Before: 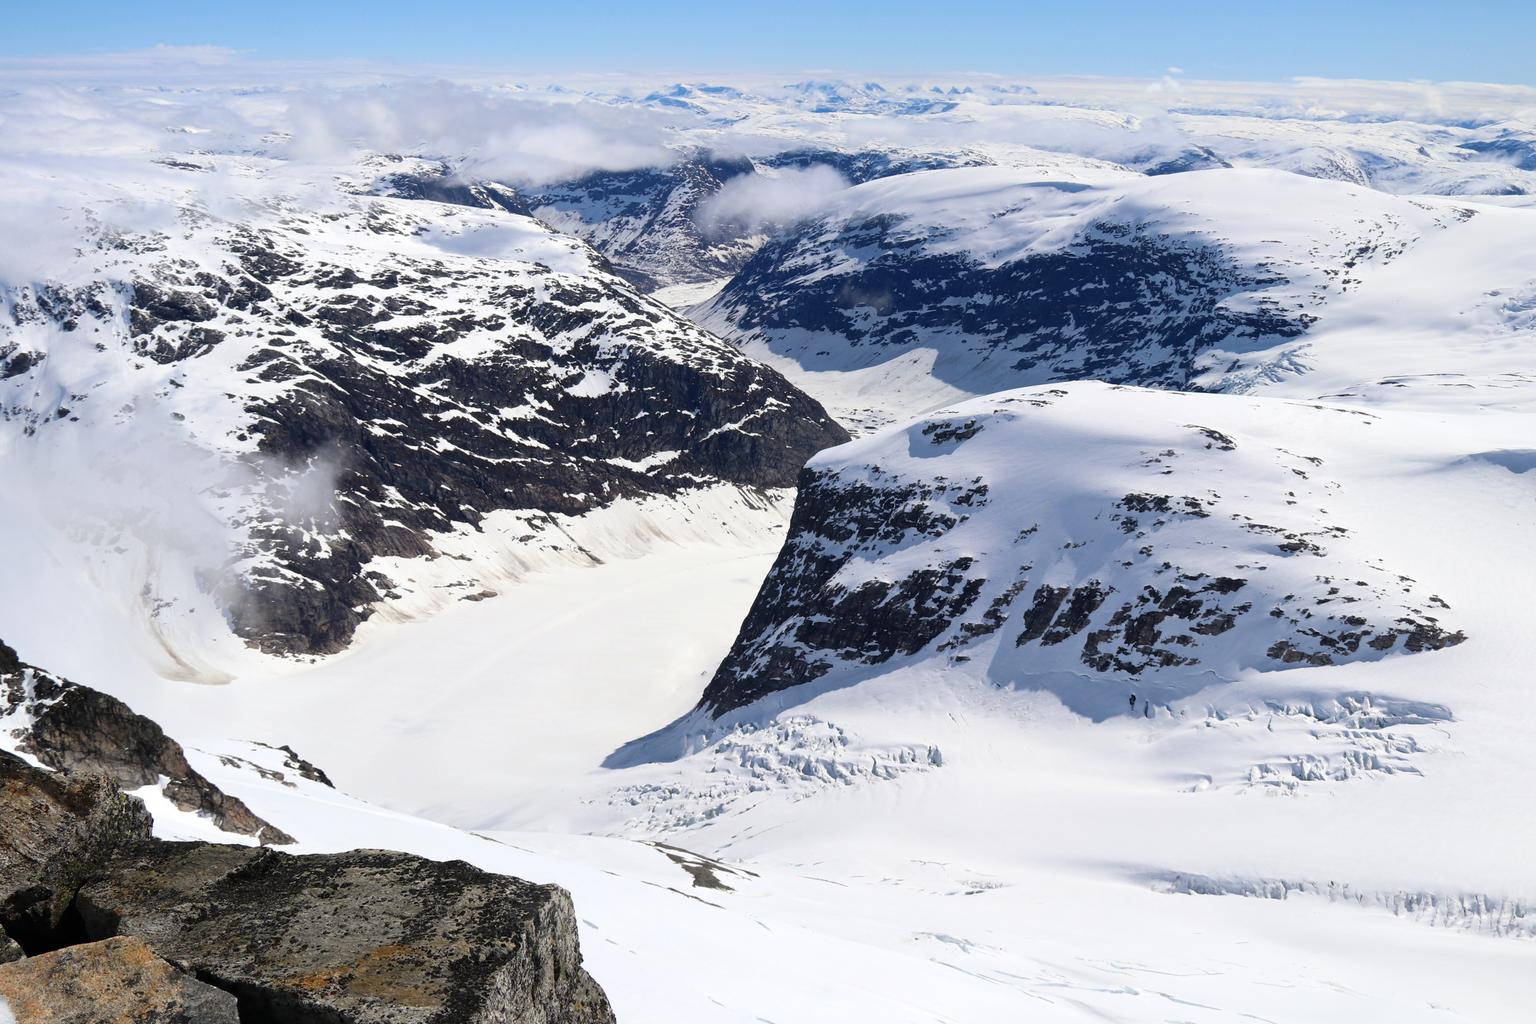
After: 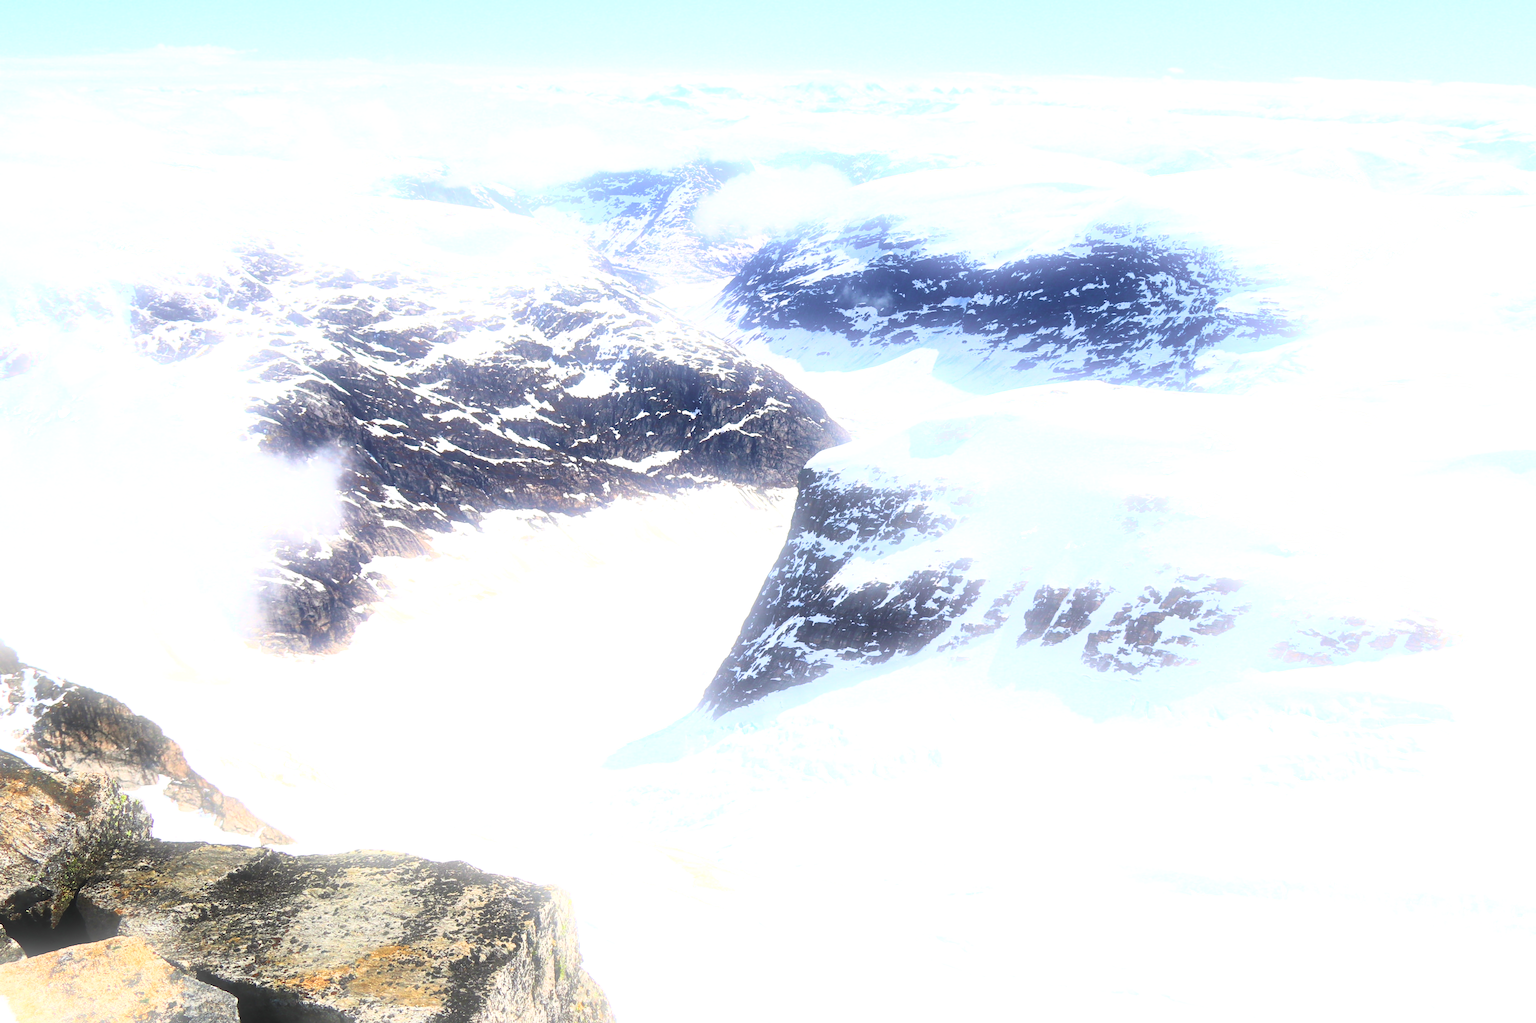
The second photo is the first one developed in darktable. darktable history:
exposure: black level correction 0, exposure 0.5 EV, compensate exposure bias true, compensate highlight preservation false
bloom: on, module defaults
tone equalizer: -8 EV -0.417 EV, -7 EV -0.389 EV, -6 EV -0.333 EV, -5 EV -0.222 EV, -3 EV 0.222 EV, -2 EV 0.333 EV, -1 EV 0.389 EV, +0 EV 0.417 EV, edges refinement/feathering 500, mask exposure compensation -1.57 EV, preserve details no
velvia: strength 67.07%, mid-tones bias 0.972
contrast brightness saturation: contrast 0.39, brightness 0.53
